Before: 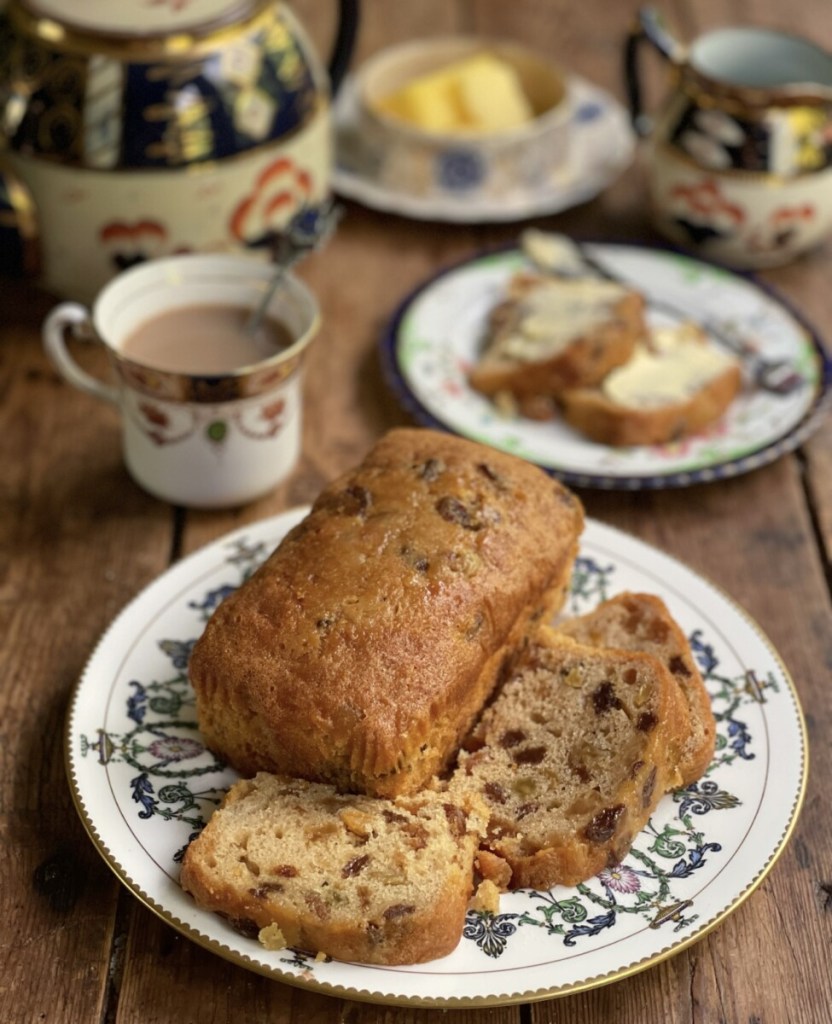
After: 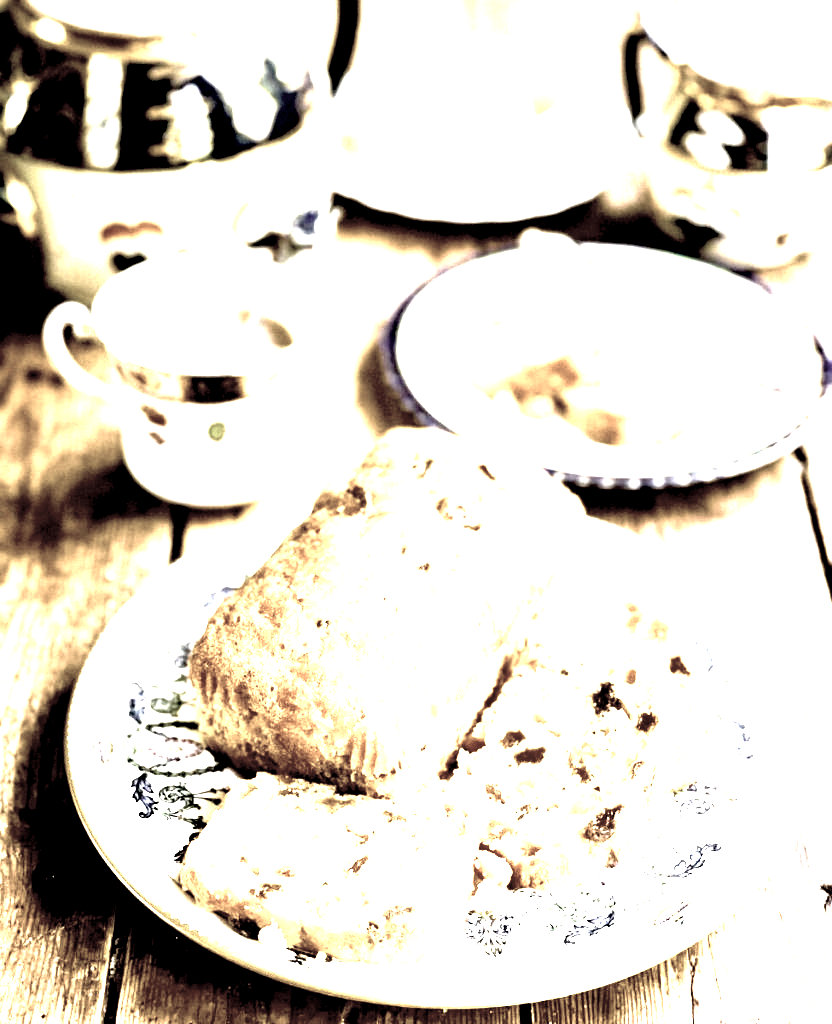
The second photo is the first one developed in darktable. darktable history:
color correction: saturation 0.3
color balance rgb: perceptual saturation grading › global saturation 25%, perceptual brilliance grading › global brilliance 35%, perceptual brilliance grading › highlights 50%, perceptual brilliance grading › mid-tones 60%, perceptual brilliance grading › shadows 35%, global vibrance 20%
exposure: black level correction 0.016, exposure 1.774 EV, compensate highlight preservation false
